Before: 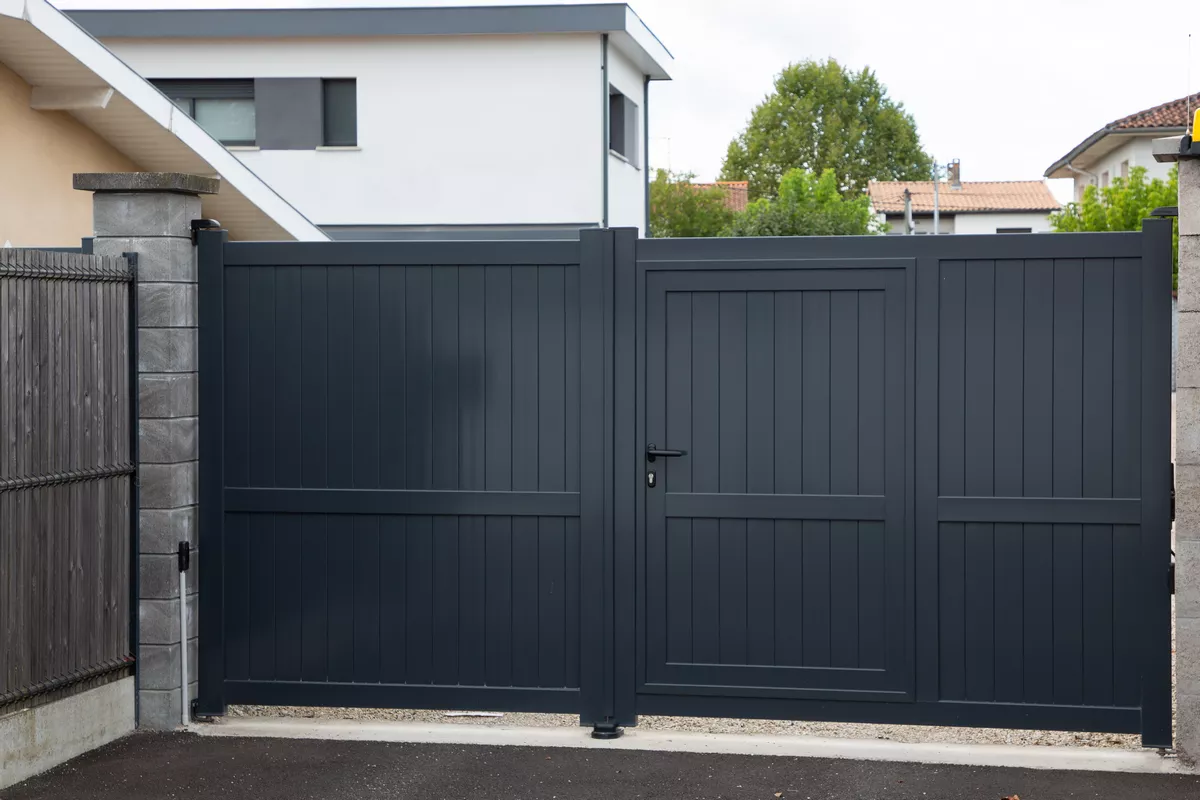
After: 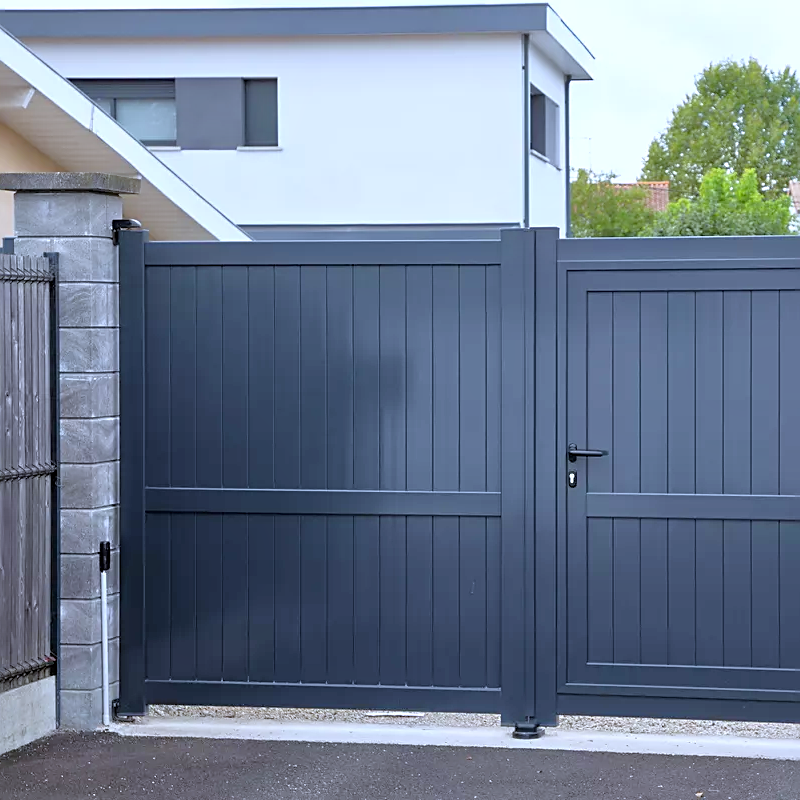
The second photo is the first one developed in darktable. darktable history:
tone equalizer: -7 EV 0.15 EV, -6 EV 0.6 EV, -5 EV 1.15 EV, -4 EV 1.33 EV, -3 EV 1.15 EV, -2 EV 0.6 EV, -1 EV 0.15 EV, mask exposure compensation -0.5 EV
crop and rotate: left 6.617%, right 26.717%
sharpen: on, module defaults
white balance: red 0.948, green 1.02, blue 1.176
